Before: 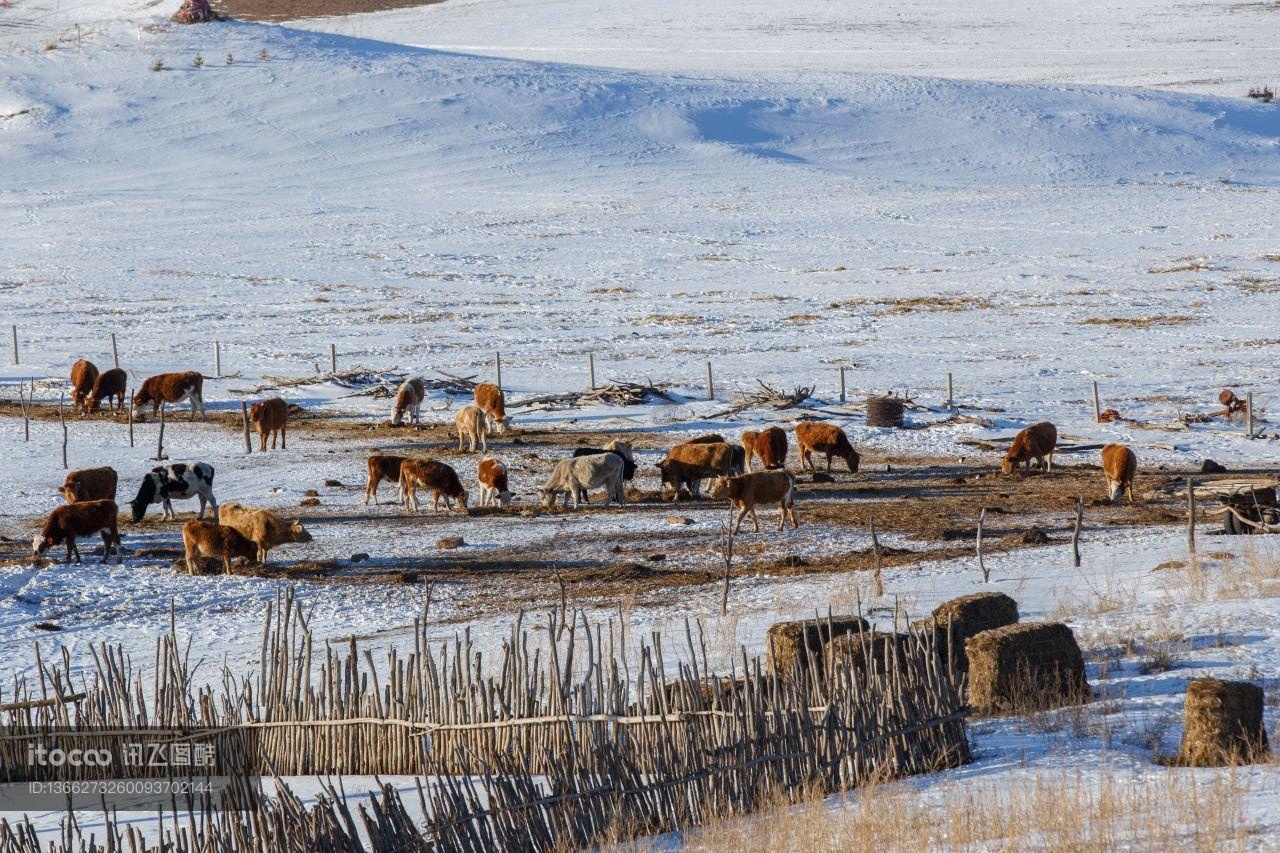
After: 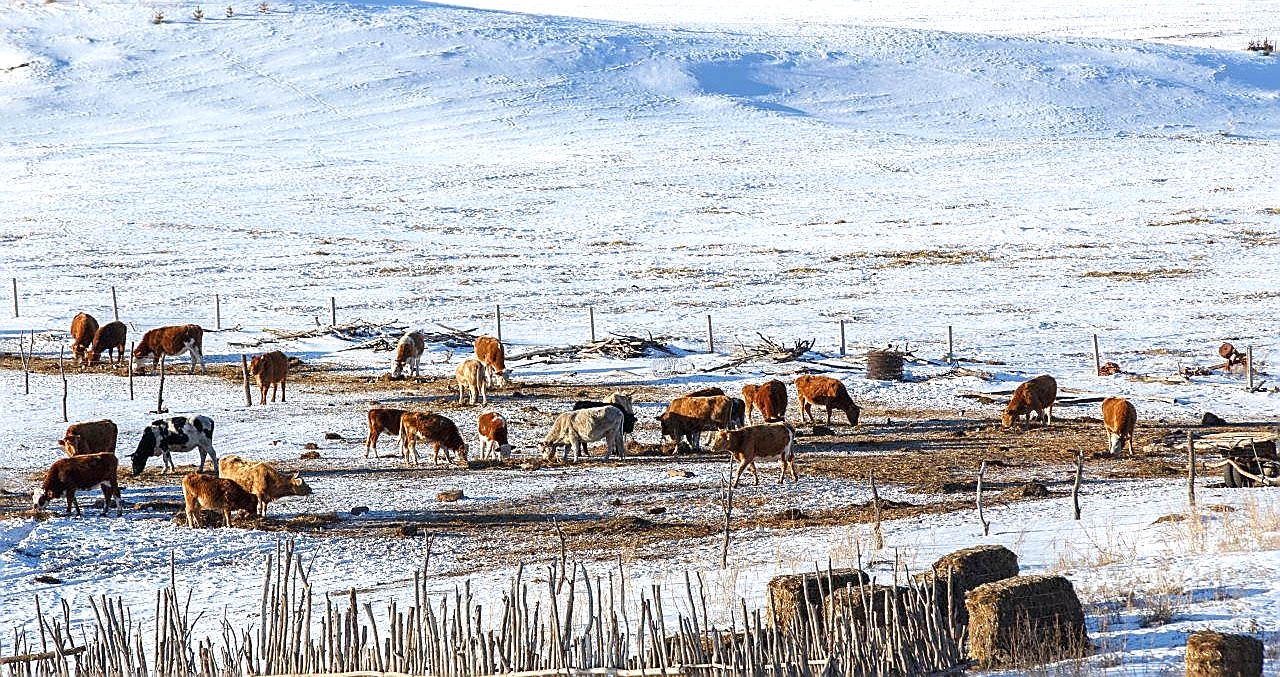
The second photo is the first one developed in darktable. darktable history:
sharpen: radius 1.4, amount 1.25, threshold 0.7
crop and rotate: top 5.667%, bottom 14.937%
exposure: black level correction 0, exposure 0.7 EV, compensate exposure bias true, compensate highlight preservation false
local contrast: mode bilateral grid, contrast 20, coarseness 50, detail 120%, midtone range 0.2
